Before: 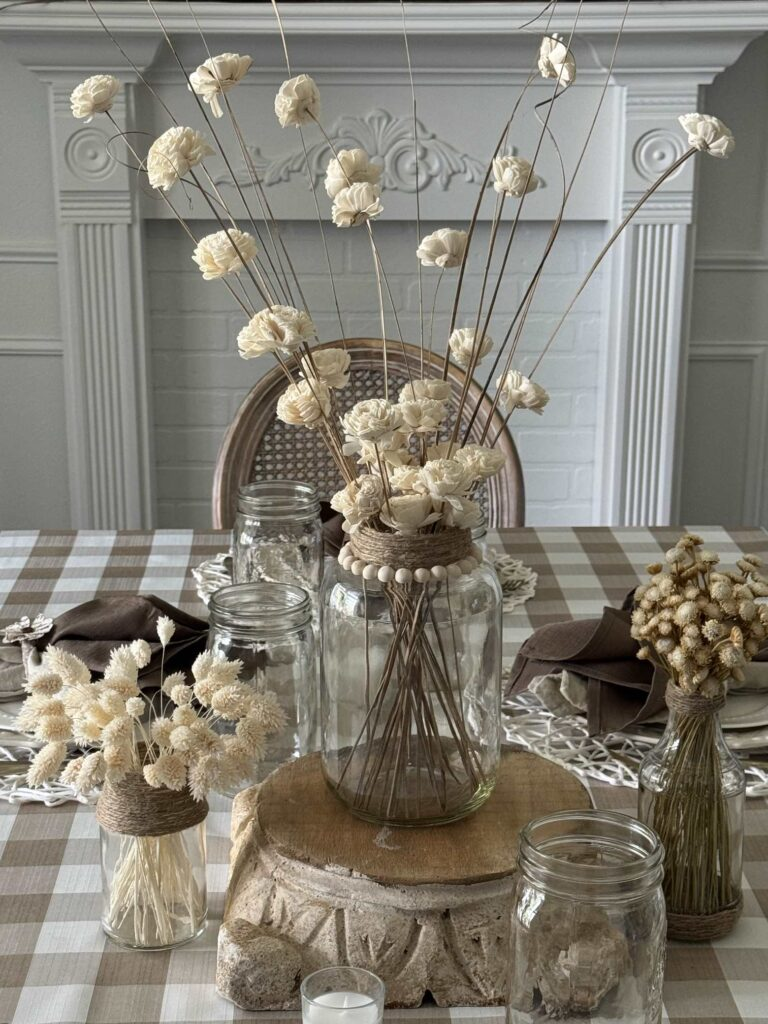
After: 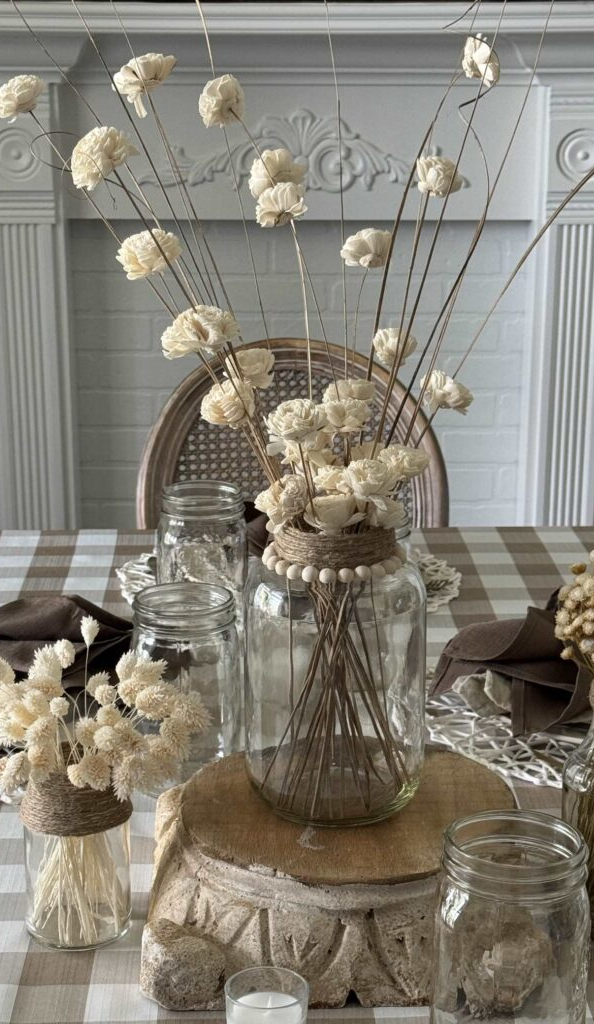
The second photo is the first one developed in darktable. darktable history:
crop: left 9.899%, right 12.717%
